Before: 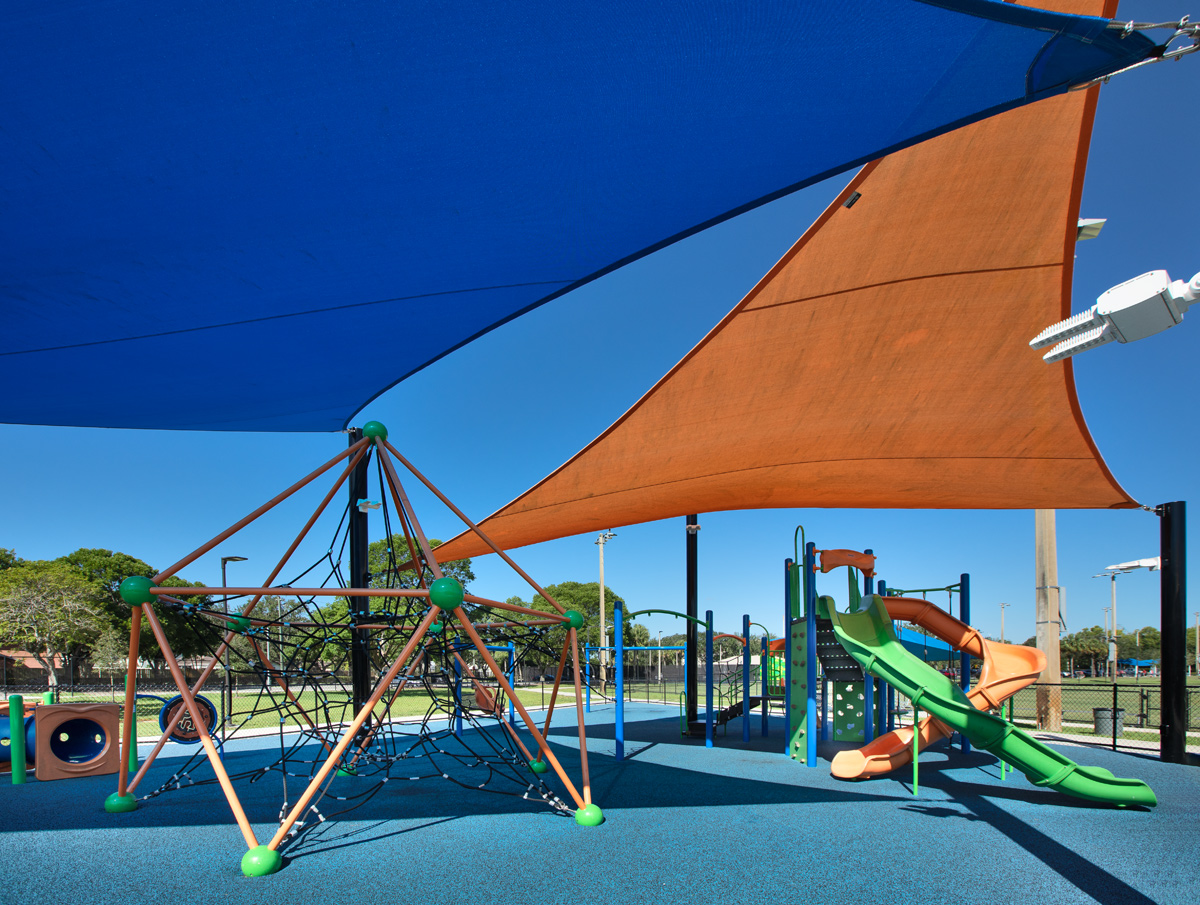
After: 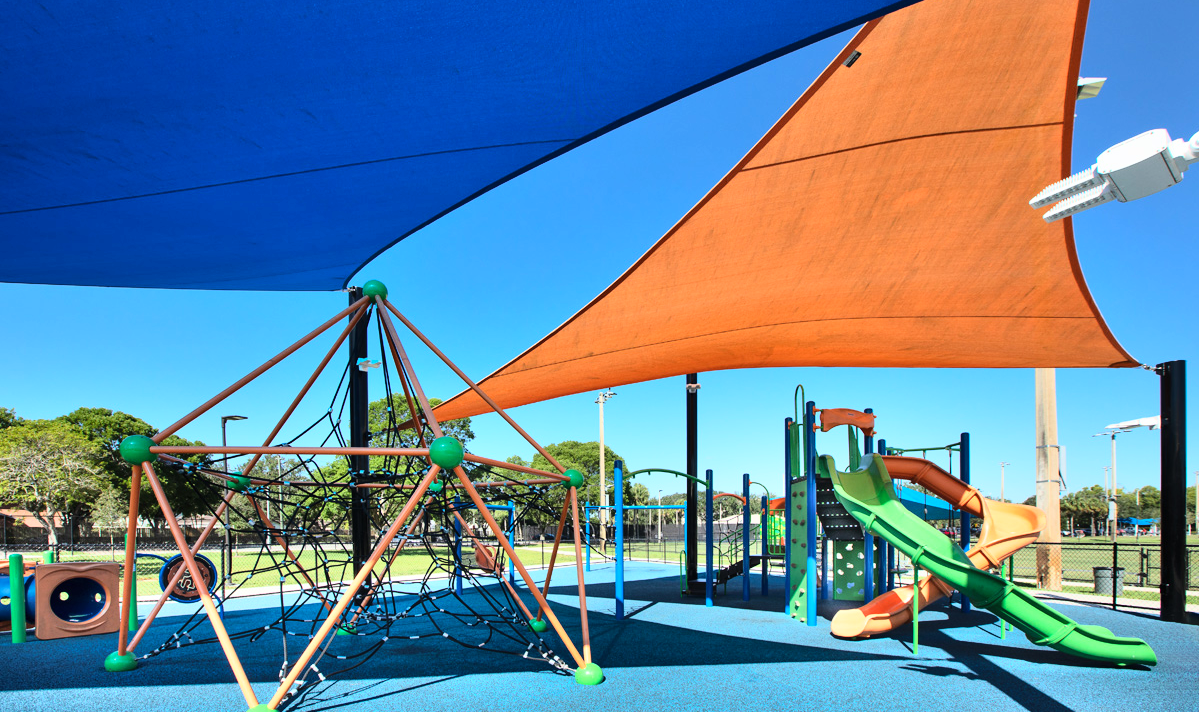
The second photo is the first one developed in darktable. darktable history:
contrast brightness saturation: saturation -0.052
base curve: curves: ch0 [(0, 0) (0.028, 0.03) (0.121, 0.232) (0.46, 0.748) (0.859, 0.968) (1, 1)]
crop and rotate: top 15.727%, bottom 5.548%
color correction: highlights b* 0.046, saturation 1.08
